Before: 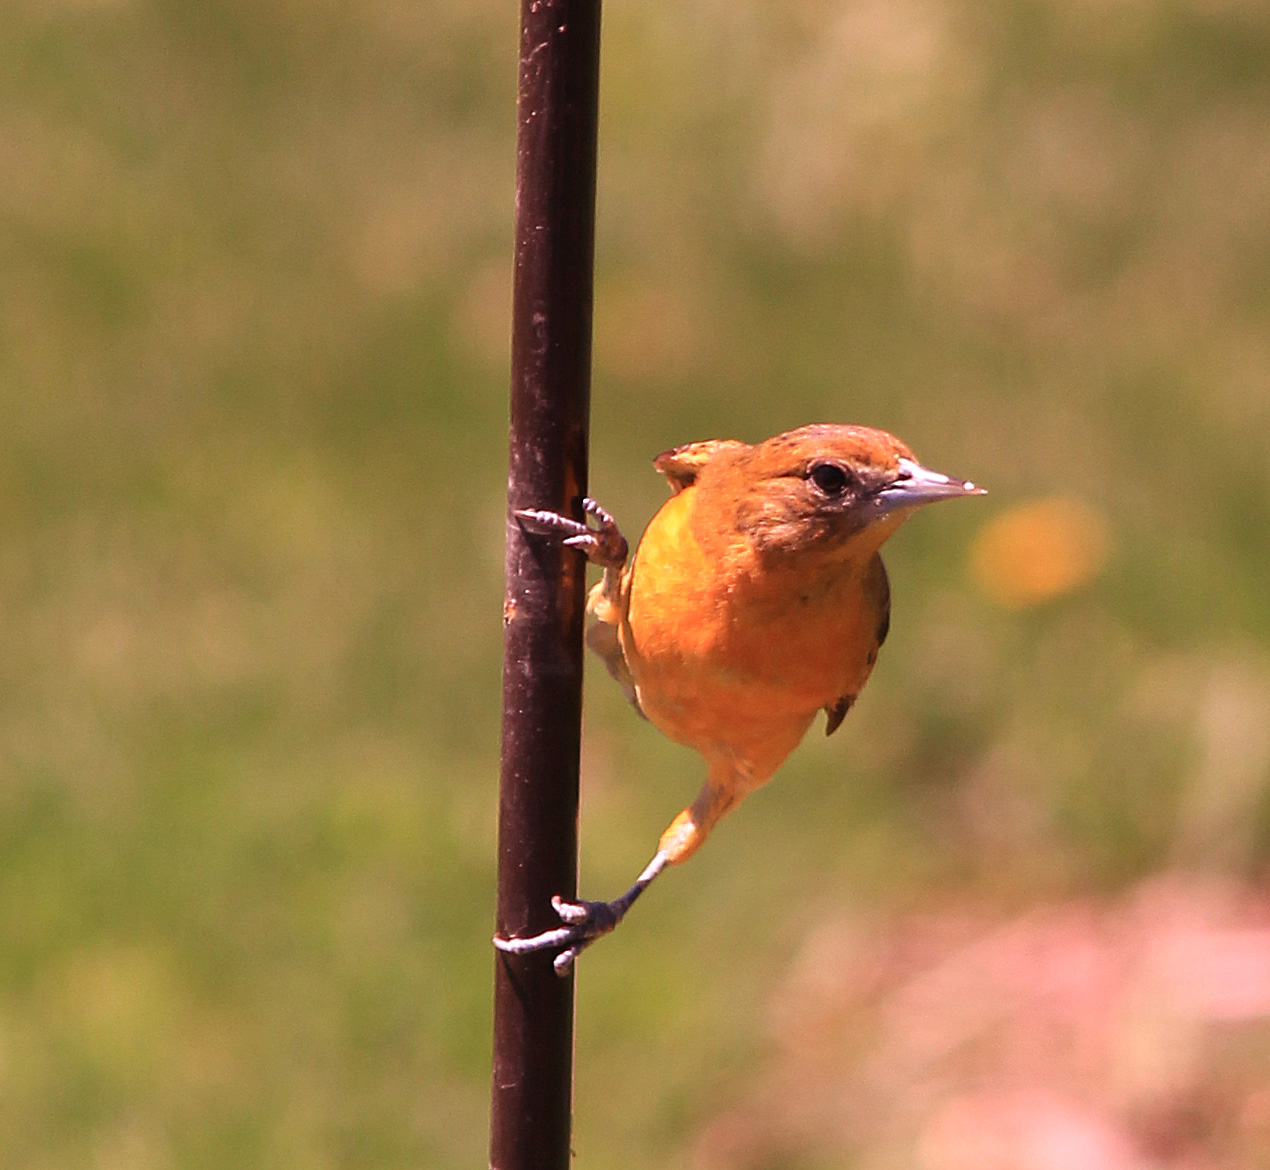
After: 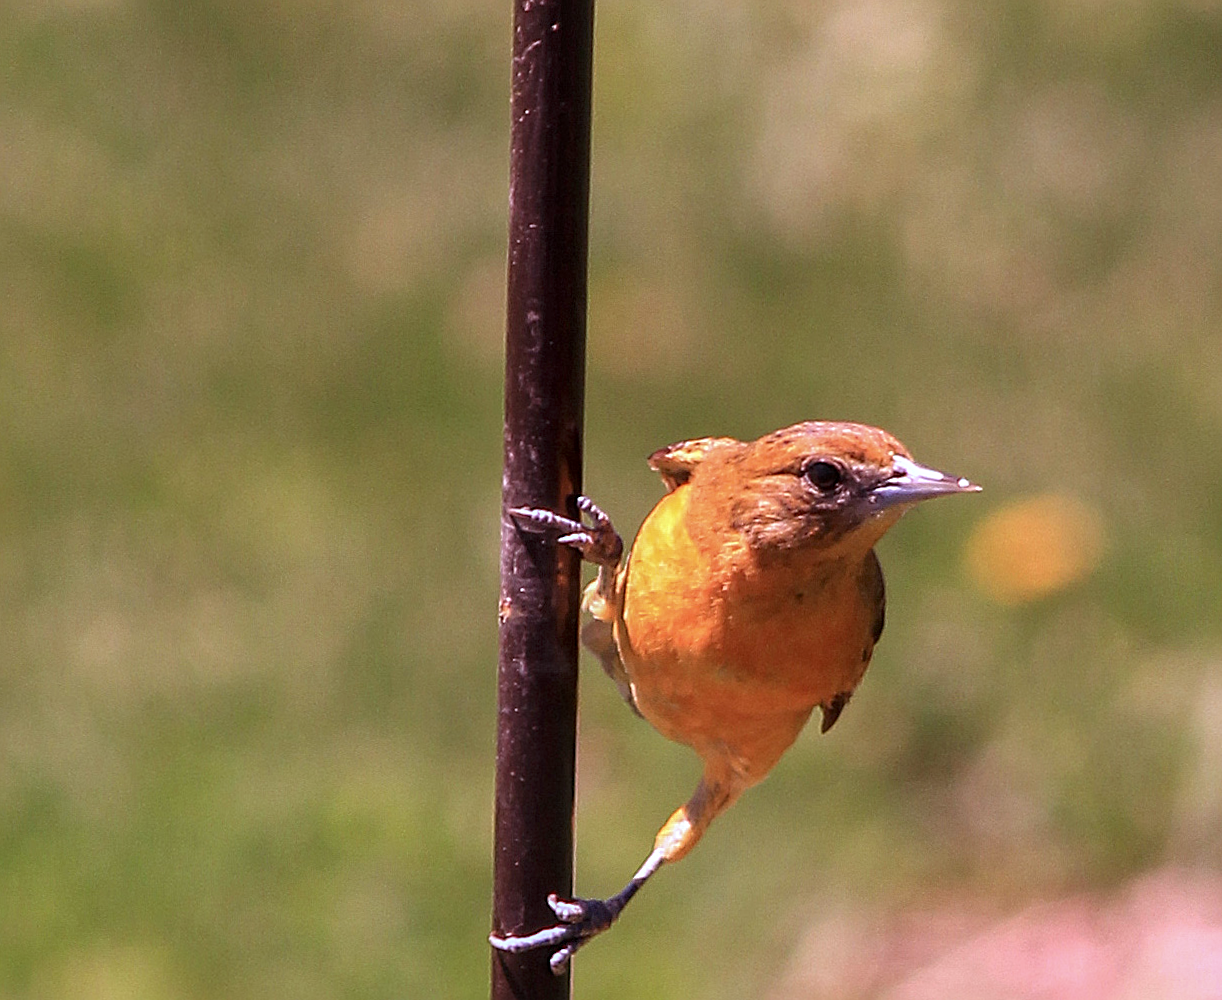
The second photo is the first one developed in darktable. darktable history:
crop and rotate: angle 0.2°, left 0.275%, right 3.127%, bottom 14.18%
sharpen: radius 2.167, amount 0.381, threshold 0
white balance: red 0.926, green 1.003, blue 1.133
tone equalizer: on, module defaults
local contrast: on, module defaults
